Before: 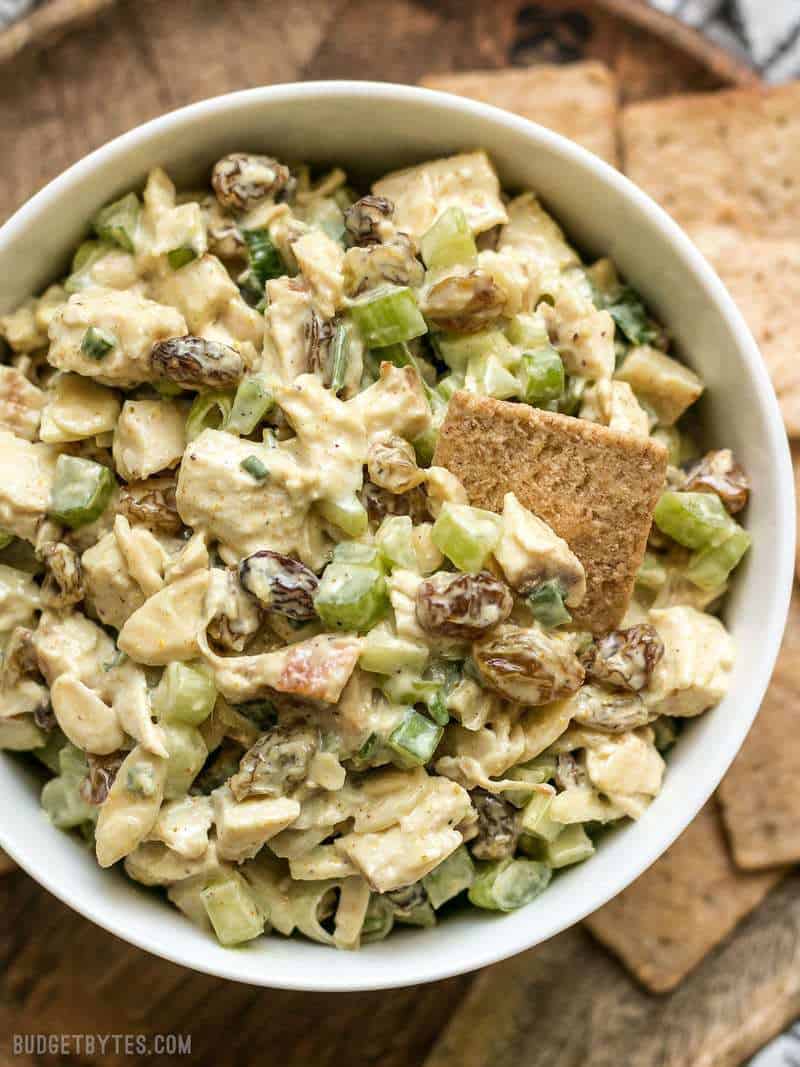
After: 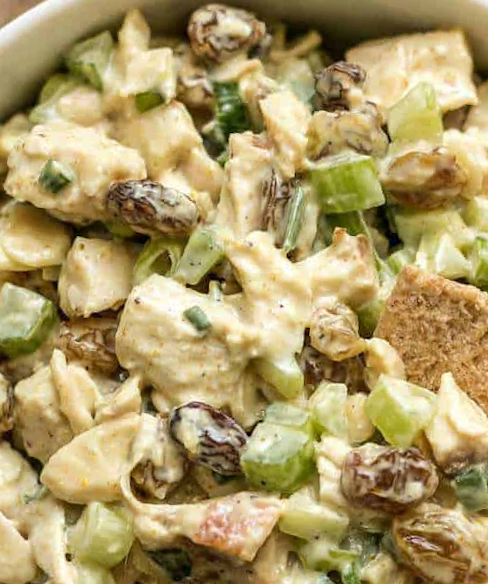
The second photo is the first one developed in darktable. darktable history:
crop and rotate: angle -6.63°, left 2.24%, top 6.978%, right 27.768%, bottom 30.147%
